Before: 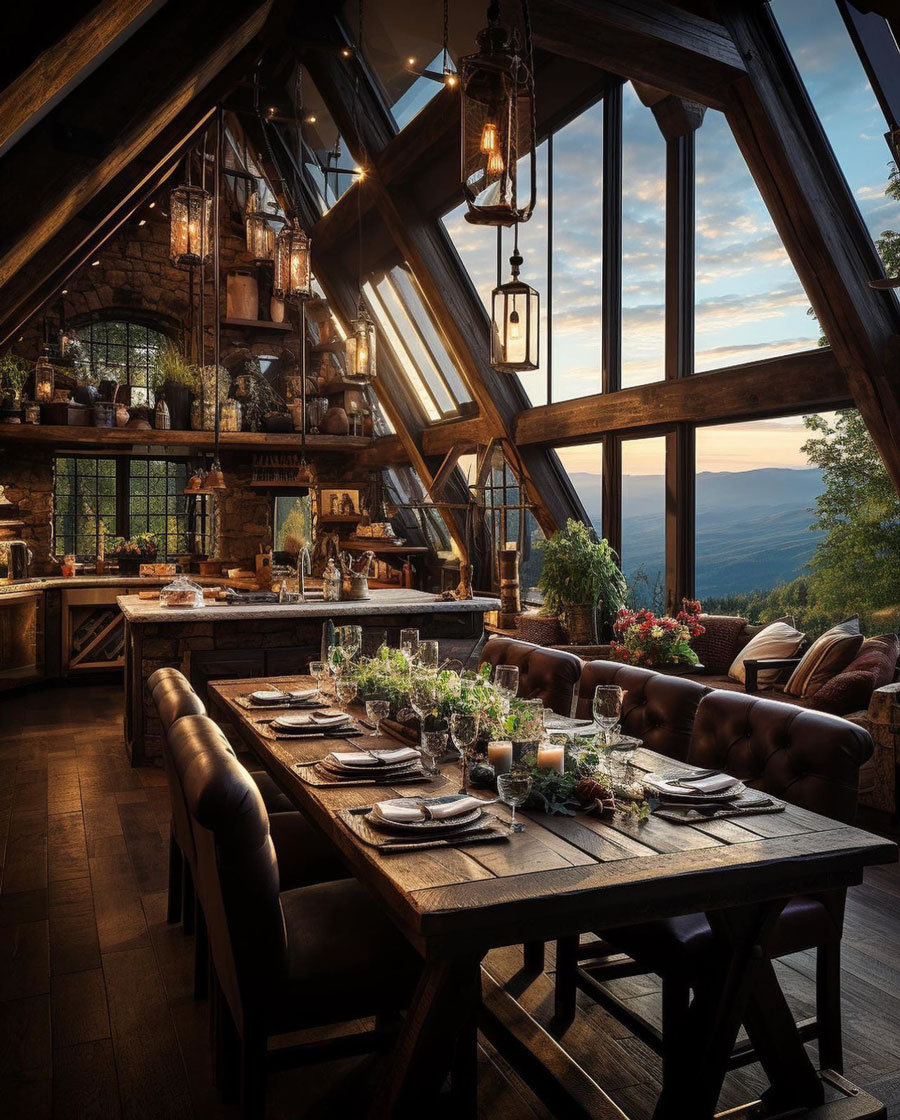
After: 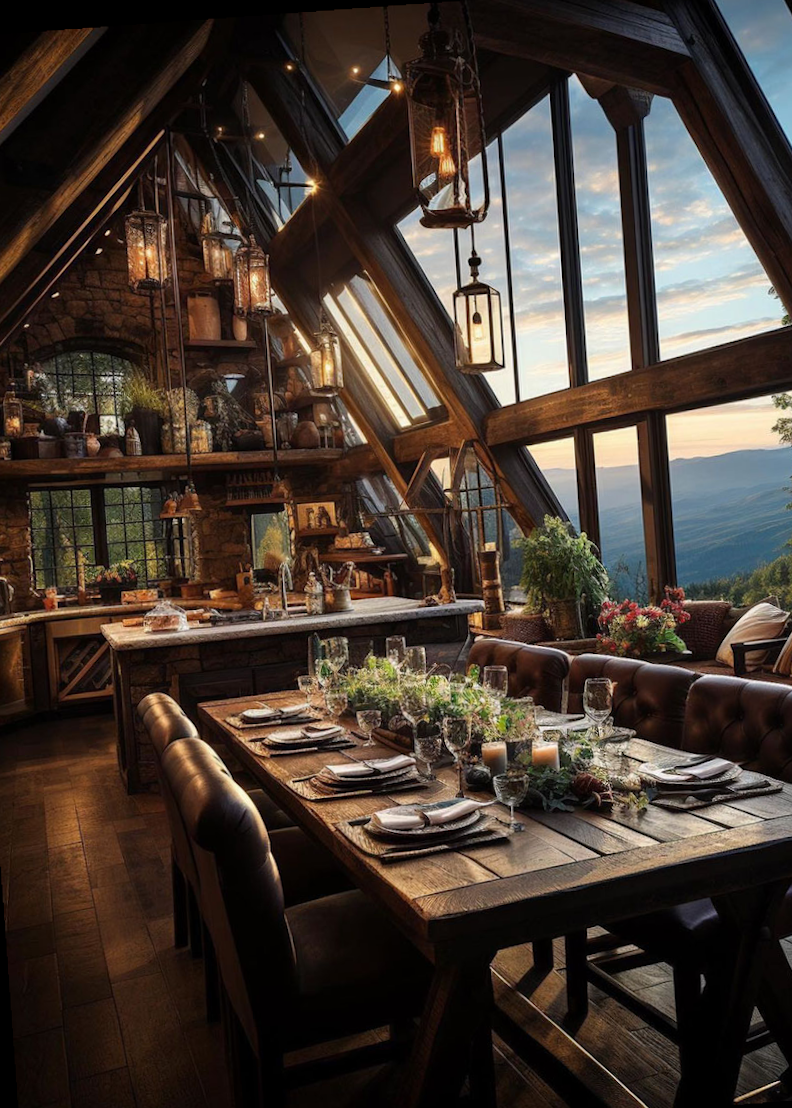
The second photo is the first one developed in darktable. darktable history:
rotate and perspective: rotation -3.18°, automatic cropping off
crop and rotate: angle 1°, left 4.281%, top 0.642%, right 11.383%, bottom 2.486%
